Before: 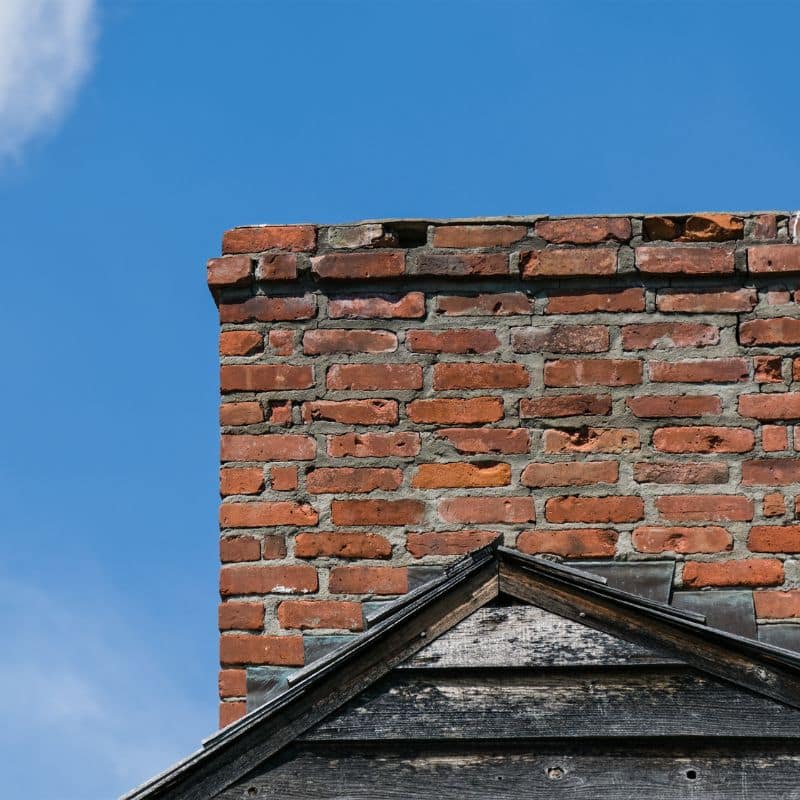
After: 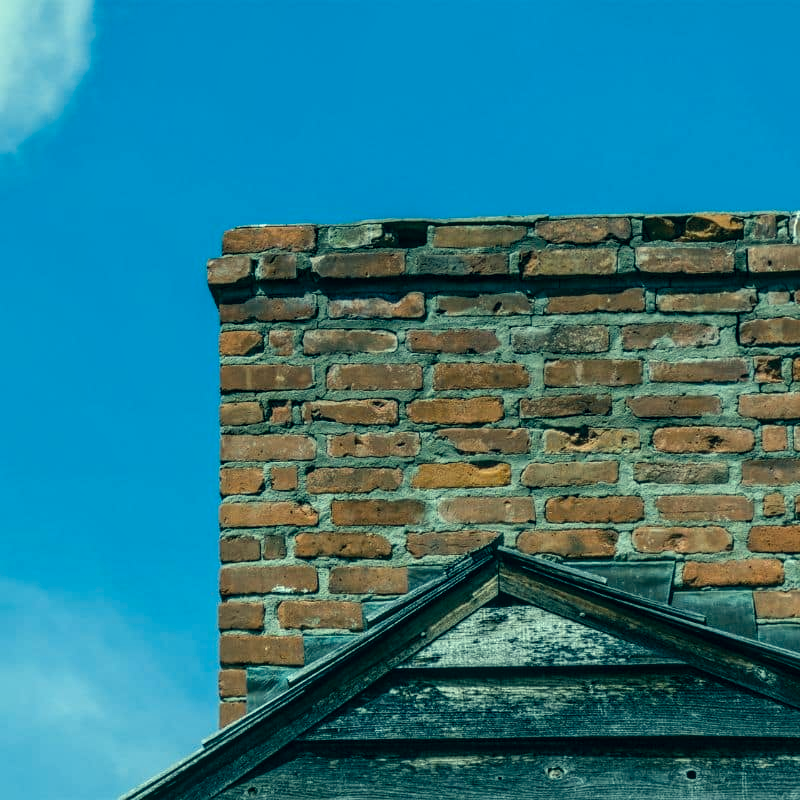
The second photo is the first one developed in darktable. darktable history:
color correction: highlights a* -19.38, highlights b* 9.8, shadows a* -20.23, shadows b* -10.94
local contrast: on, module defaults
